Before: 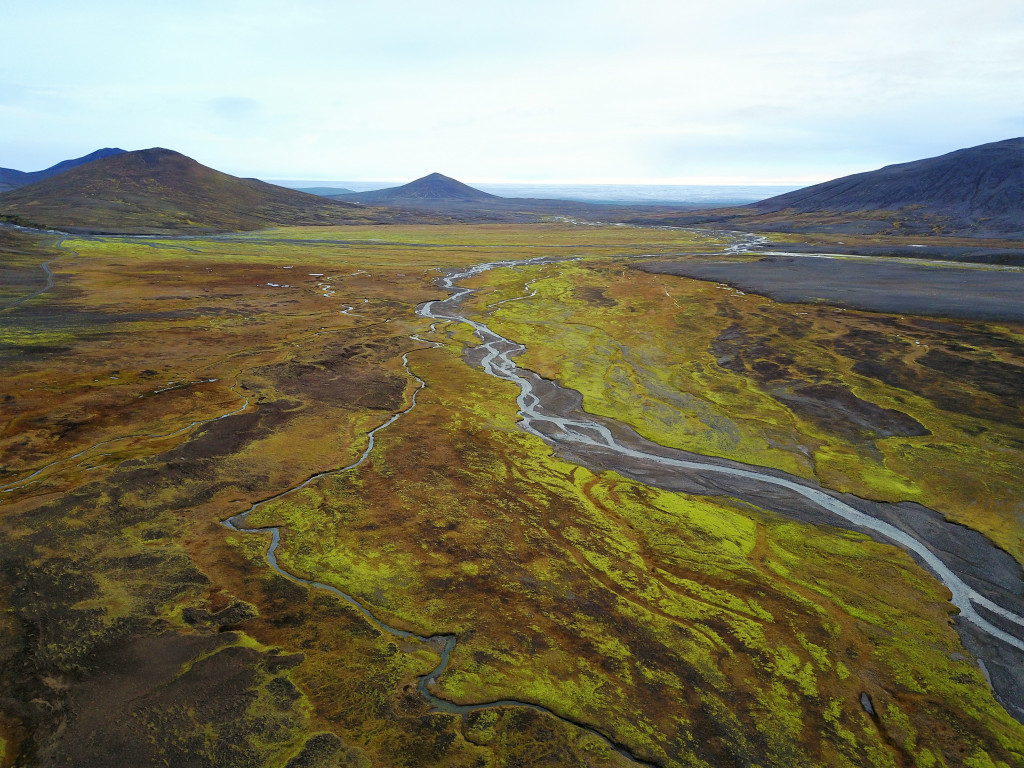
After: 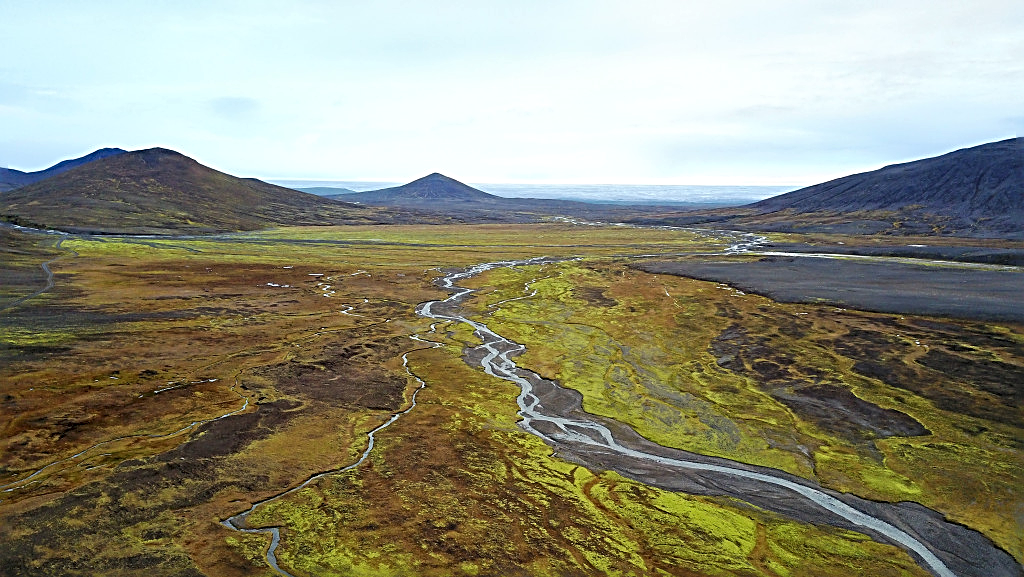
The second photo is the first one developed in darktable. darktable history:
local contrast: highlights 106%, shadows 103%, detail 119%, midtone range 0.2
crop: bottom 24.803%
sharpen: radius 3.052, amount 0.775
